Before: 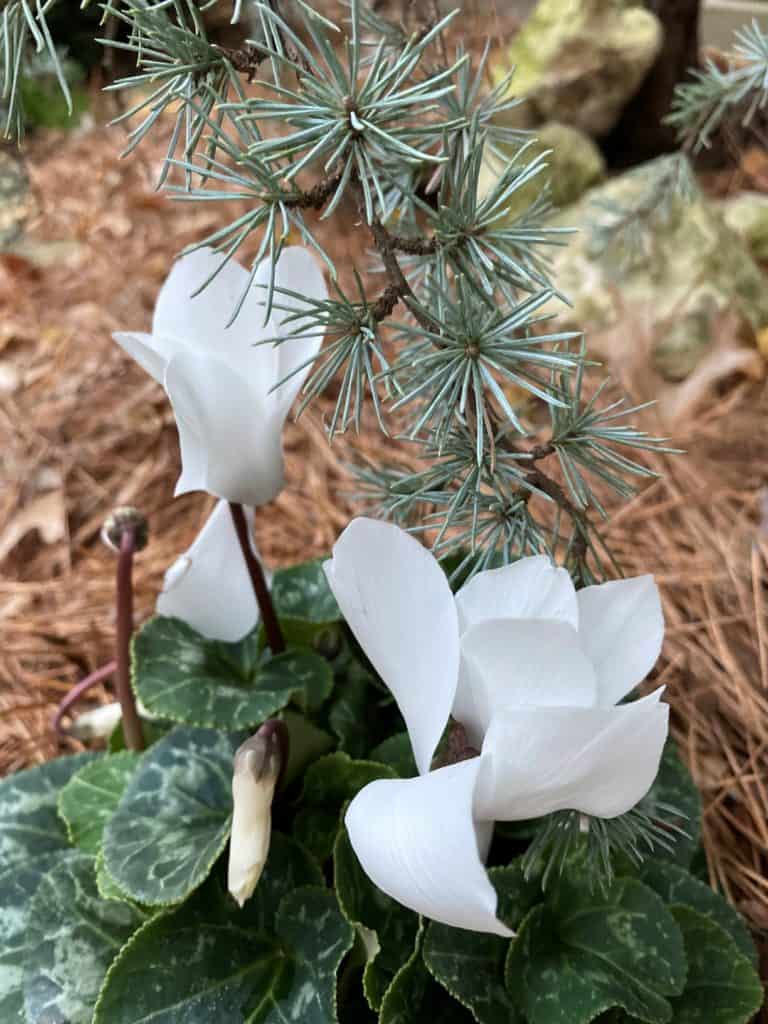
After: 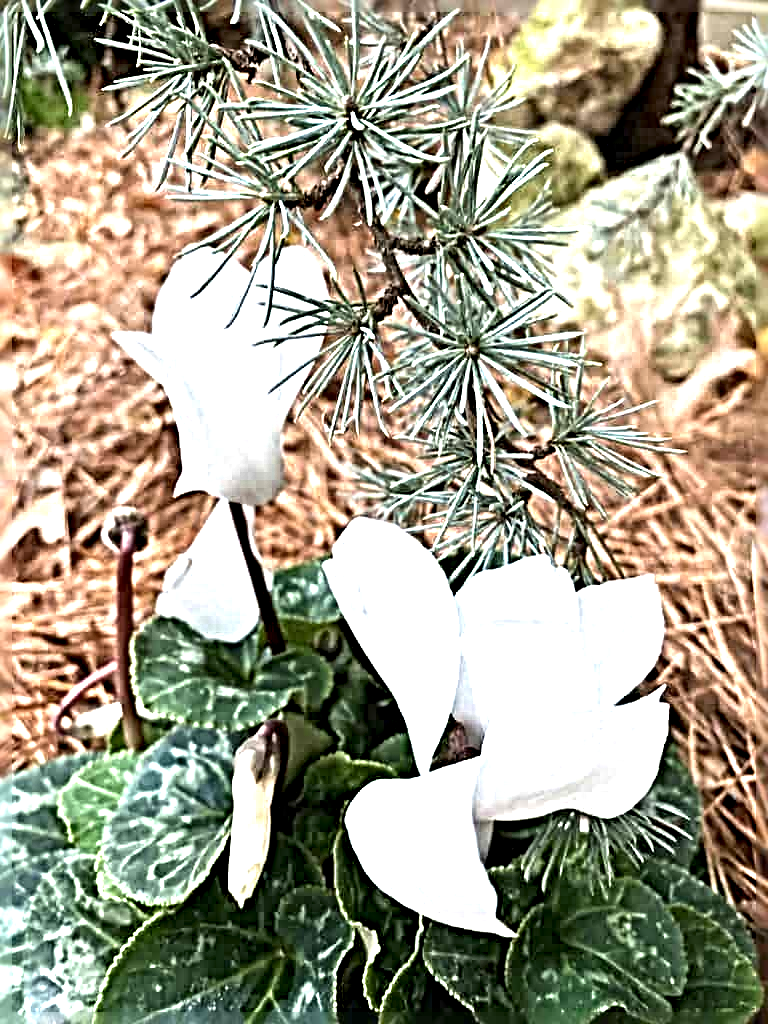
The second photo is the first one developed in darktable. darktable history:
exposure: exposure 1.137 EV, compensate highlight preservation false
sharpen: radius 6.3, amount 1.8, threshold 0
